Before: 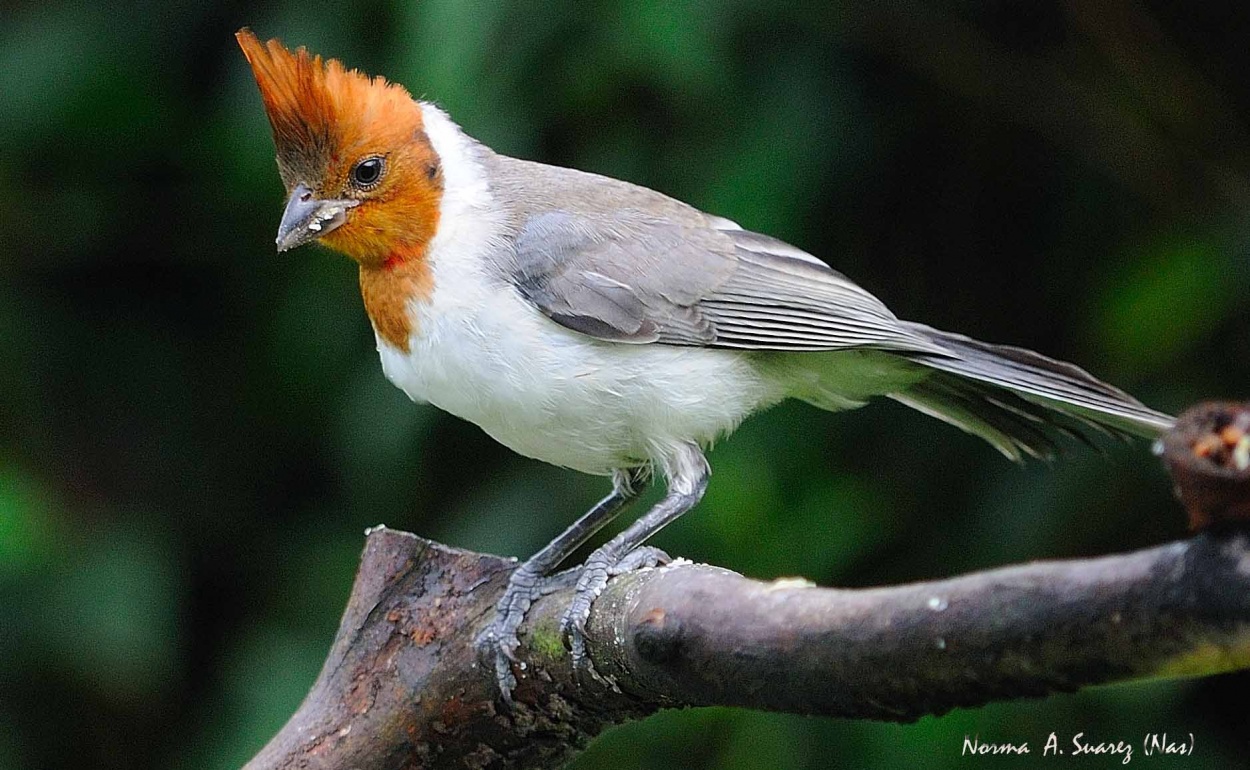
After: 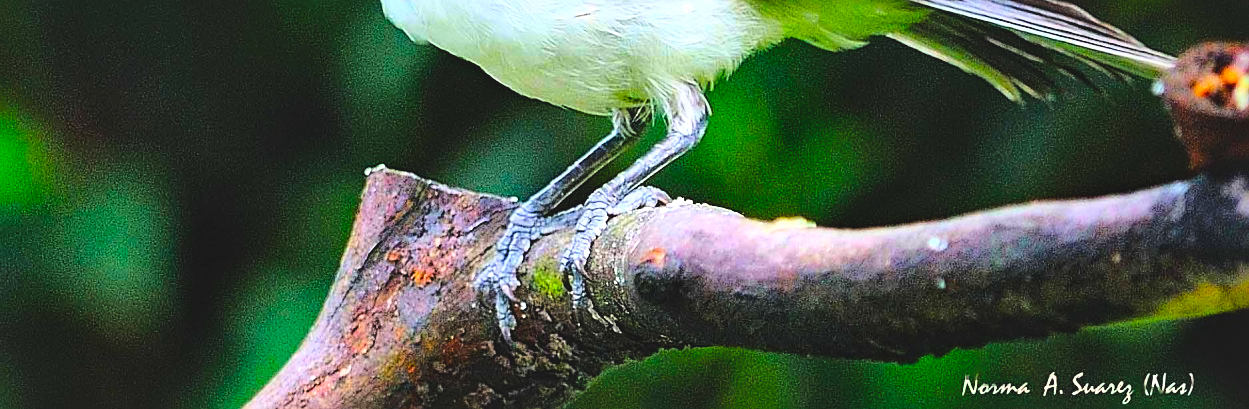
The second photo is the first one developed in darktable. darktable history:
sharpen: amount 0.499
local contrast: mode bilateral grid, contrast 21, coarseness 51, detail 149%, midtone range 0.2
crop and rotate: top 46.797%, right 0.047%
base curve: curves: ch0 [(0, 0) (0.028, 0.03) (0.121, 0.232) (0.46, 0.748) (0.859, 0.968) (1, 1)]
contrast brightness saturation: contrast 0.043, saturation 0.15
haze removal: compatibility mode true, adaptive false
color balance rgb: global offset › luminance 1.492%, linear chroma grading › global chroma 42.422%, perceptual saturation grading › global saturation 19.842%, global vibrance 20.621%
